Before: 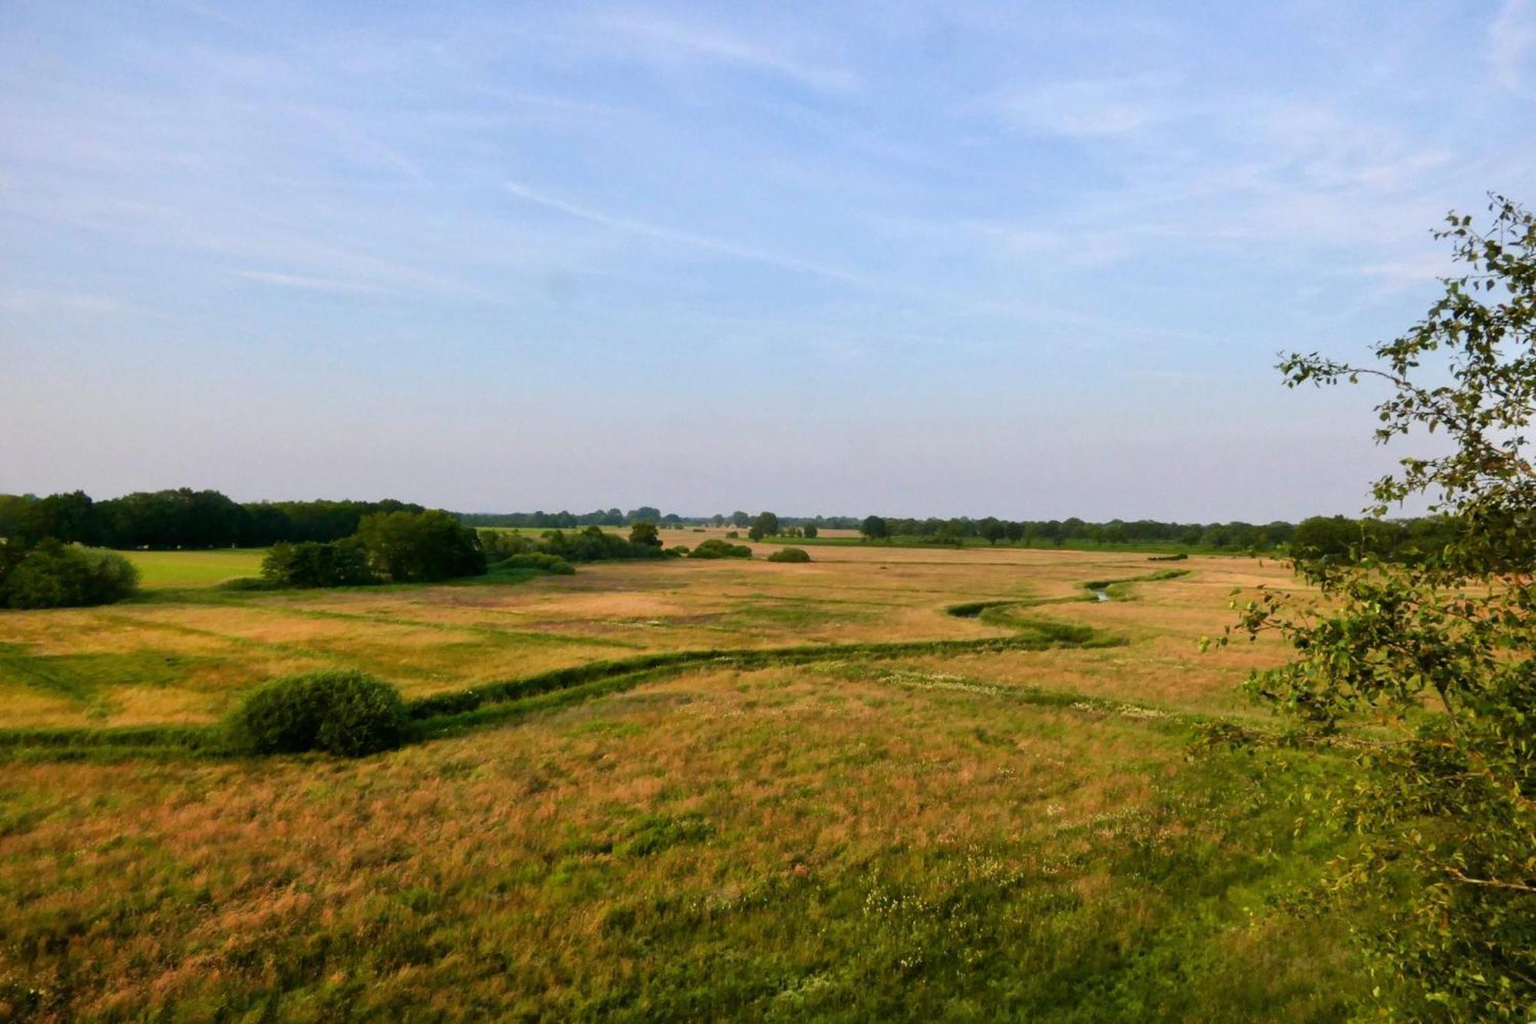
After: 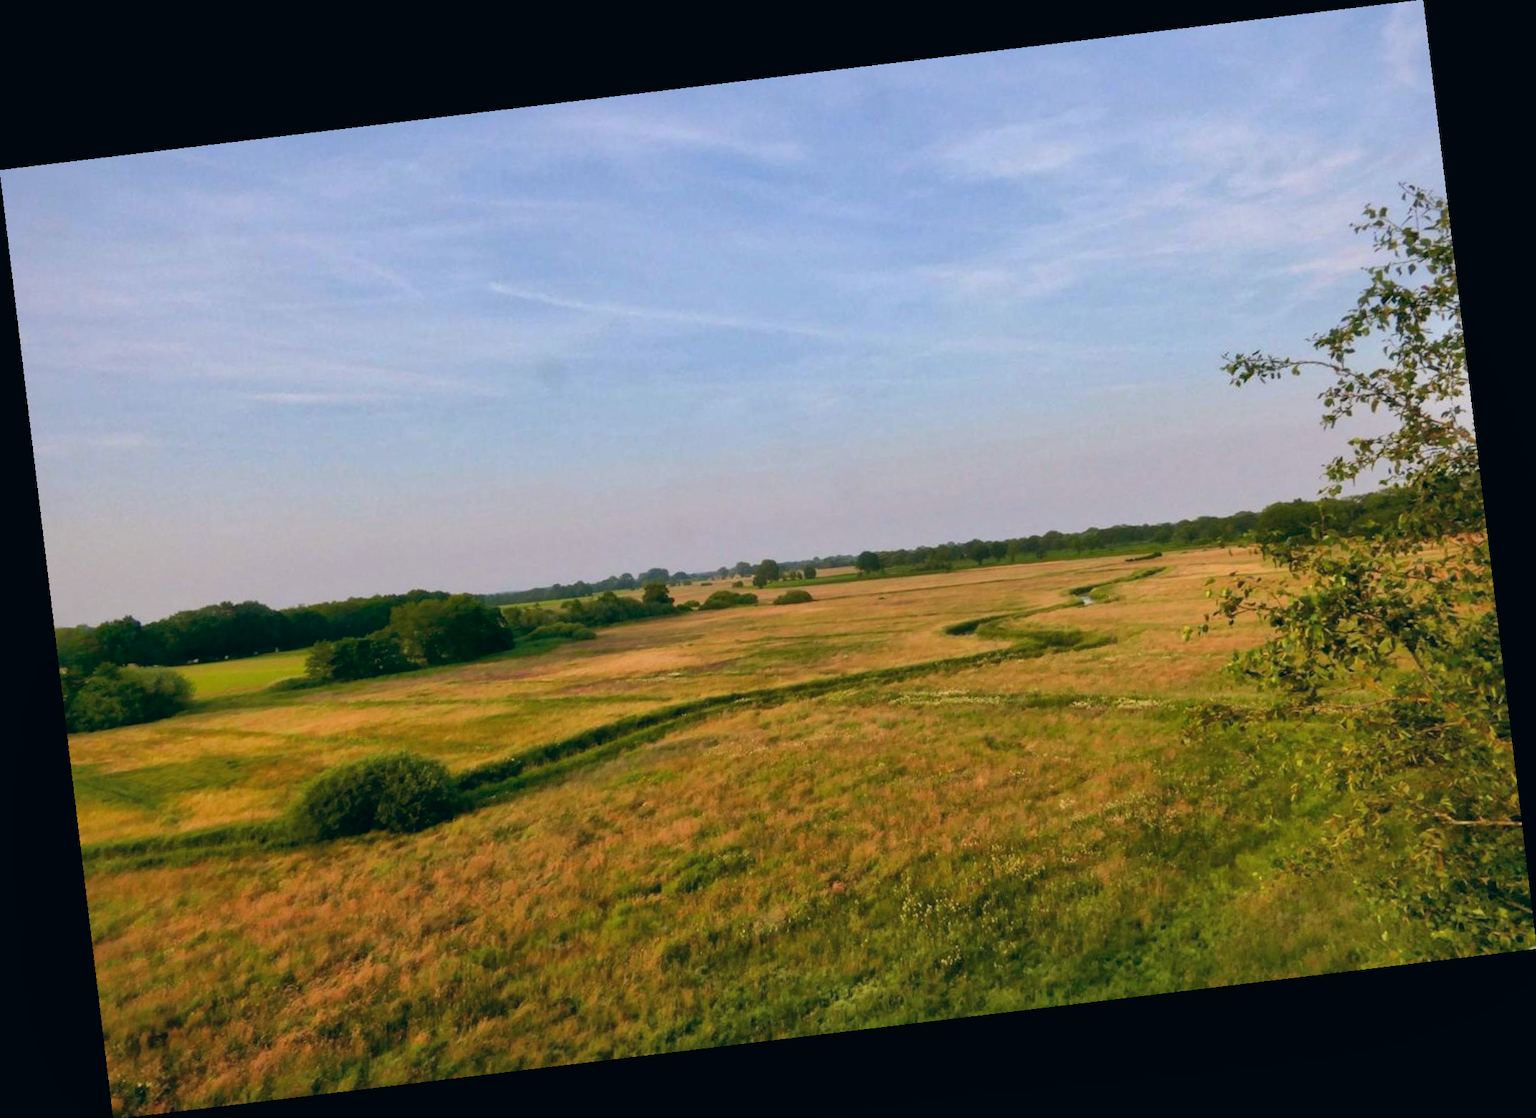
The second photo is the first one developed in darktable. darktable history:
color balance: lift [1, 0.998, 1.001, 1.002], gamma [1, 1.02, 1, 0.98], gain [1, 1.02, 1.003, 0.98]
rotate and perspective: rotation -6.83°, automatic cropping off
shadows and highlights: on, module defaults
